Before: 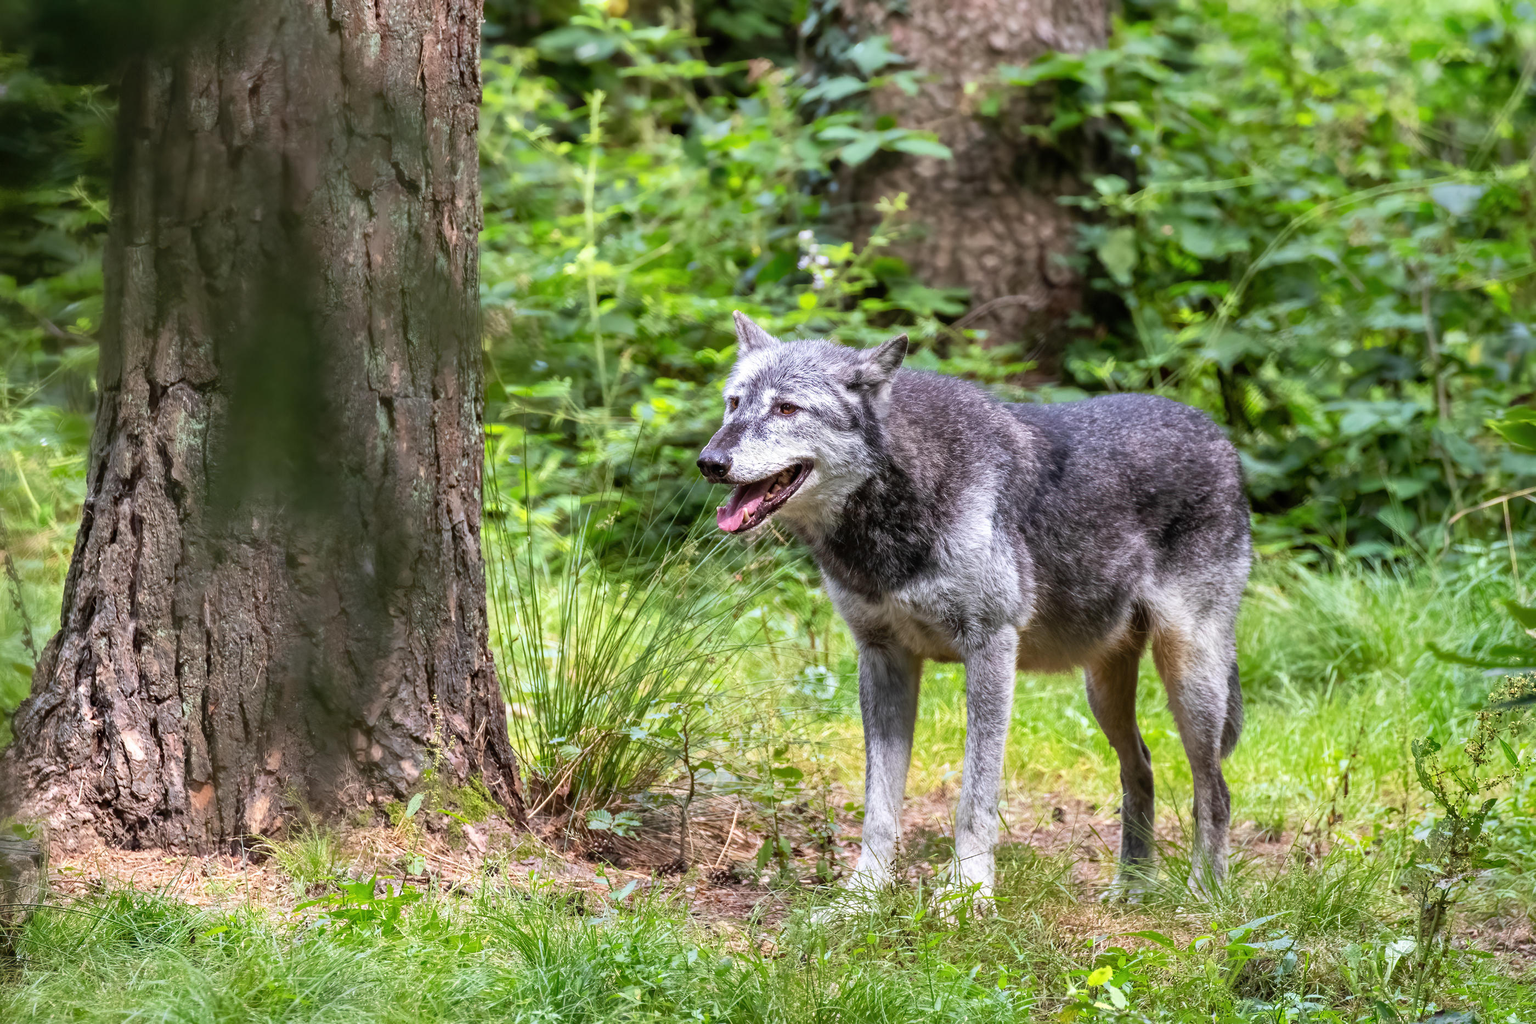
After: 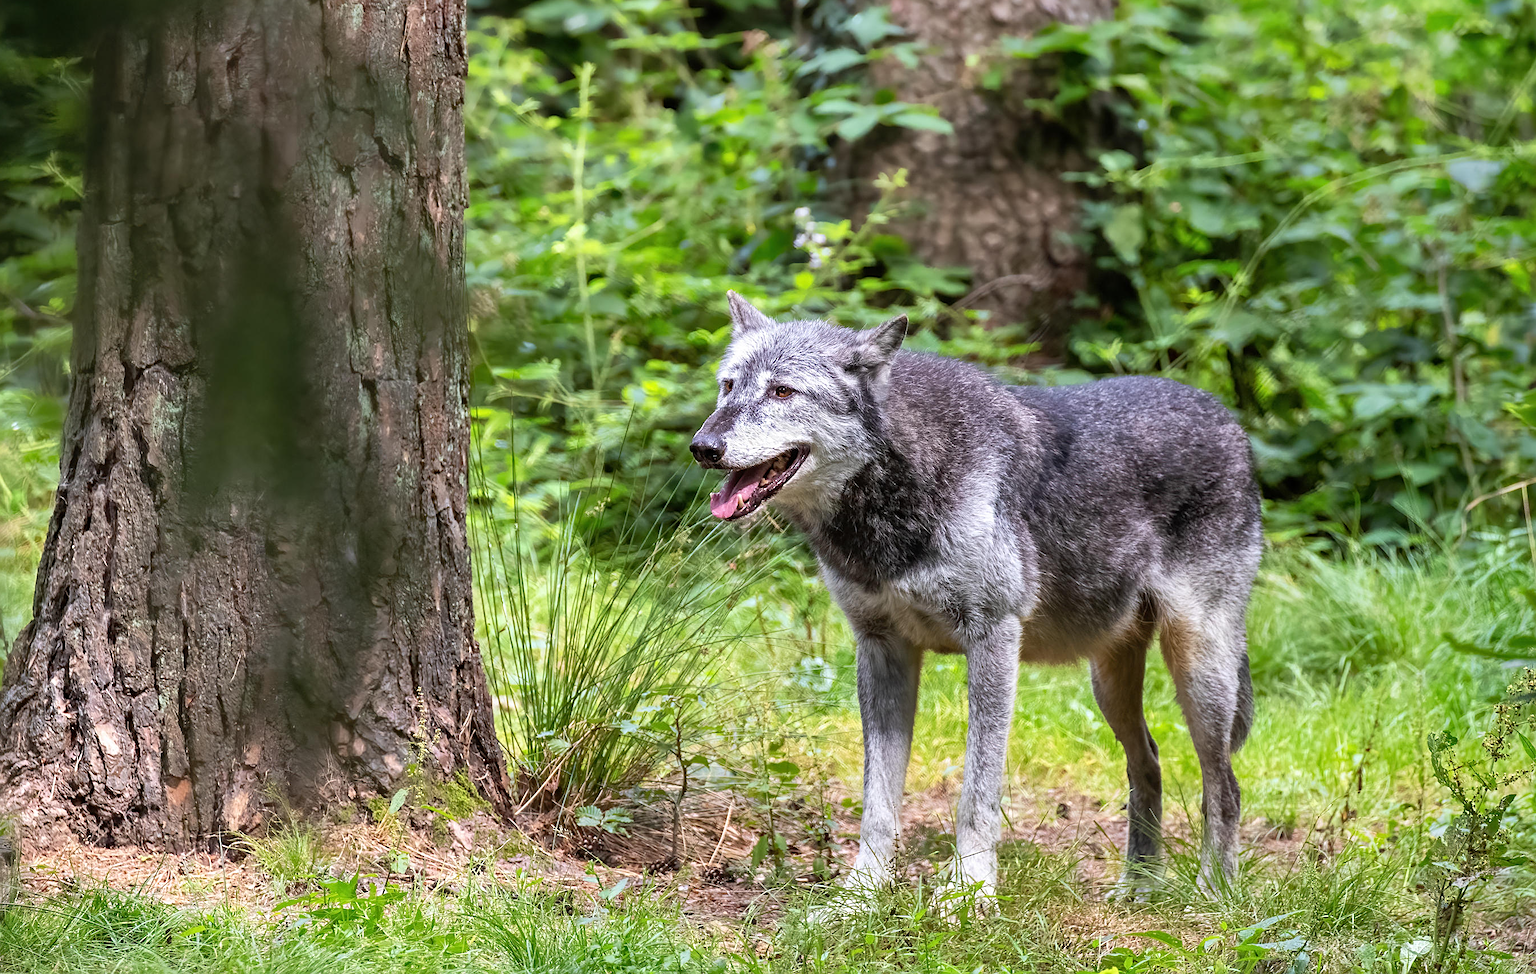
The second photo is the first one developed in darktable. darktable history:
sharpen: on, module defaults
crop: left 1.913%, top 2.93%, right 1.227%, bottom 4.934%
